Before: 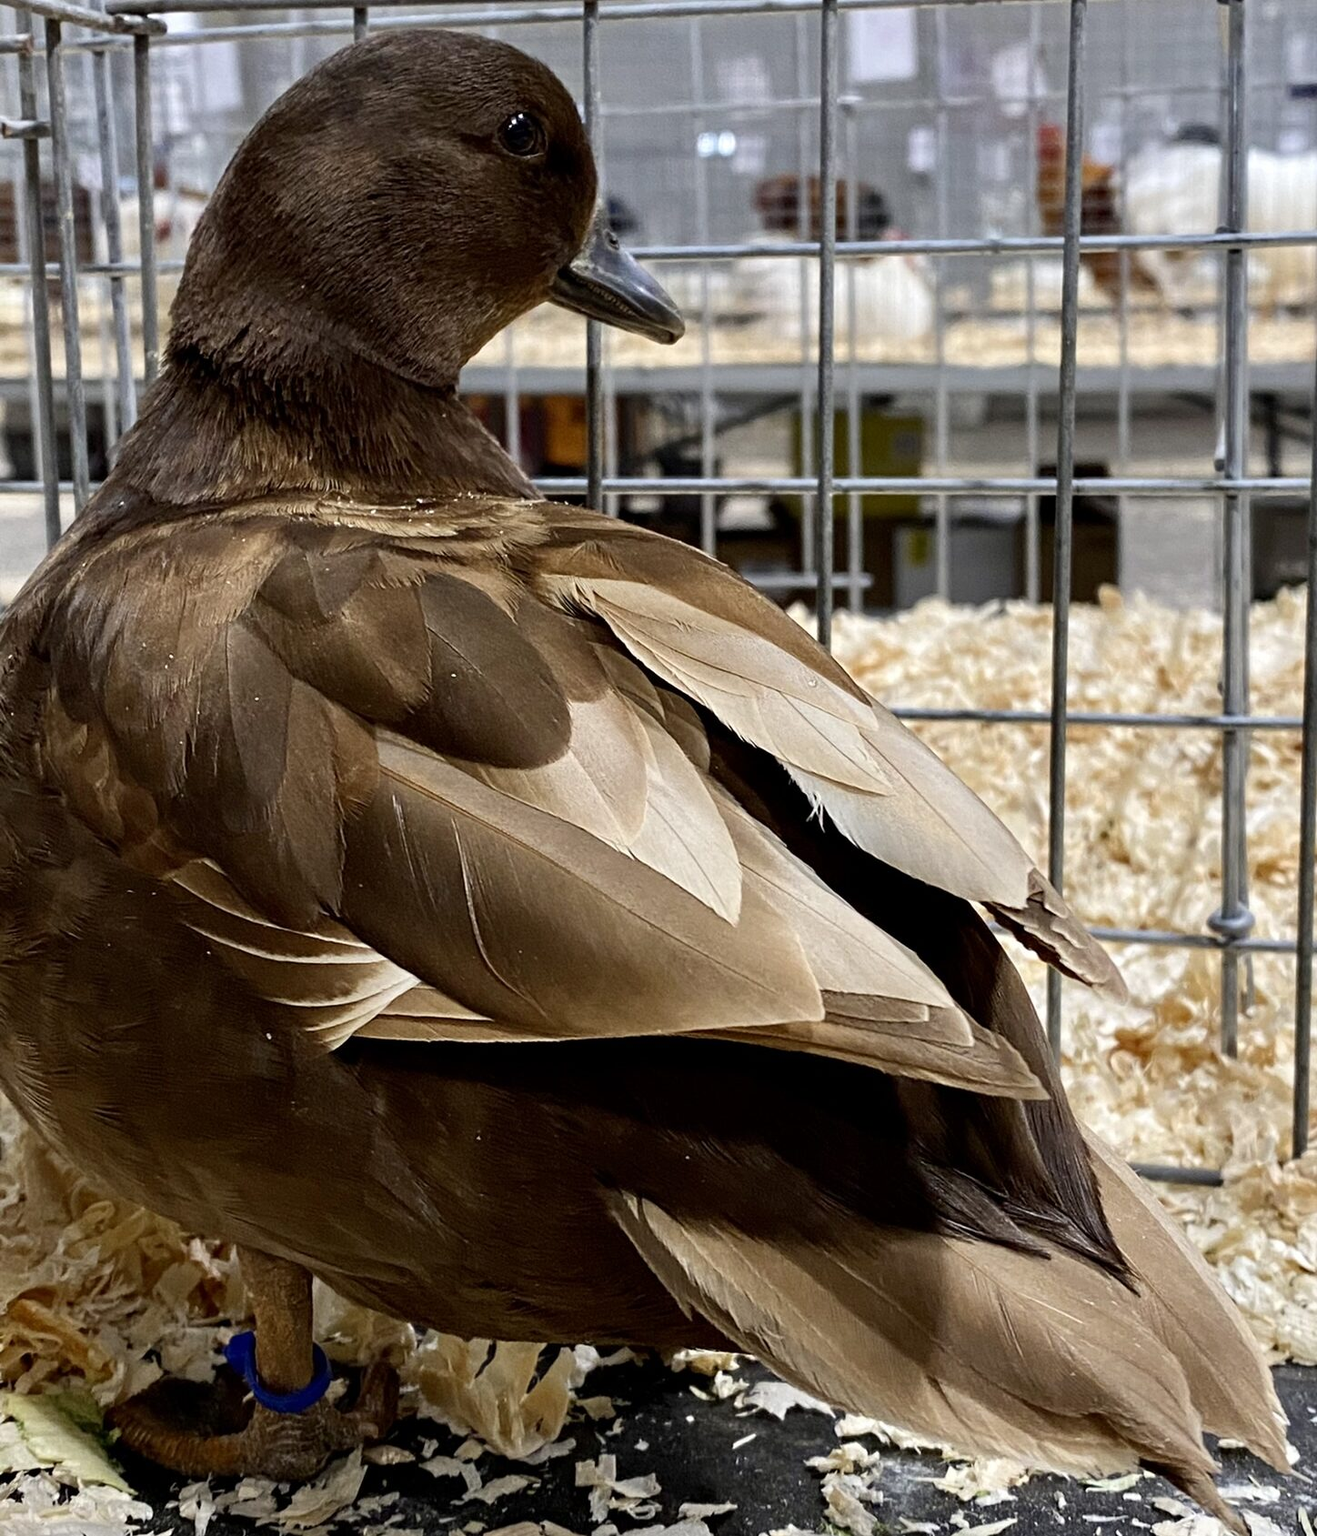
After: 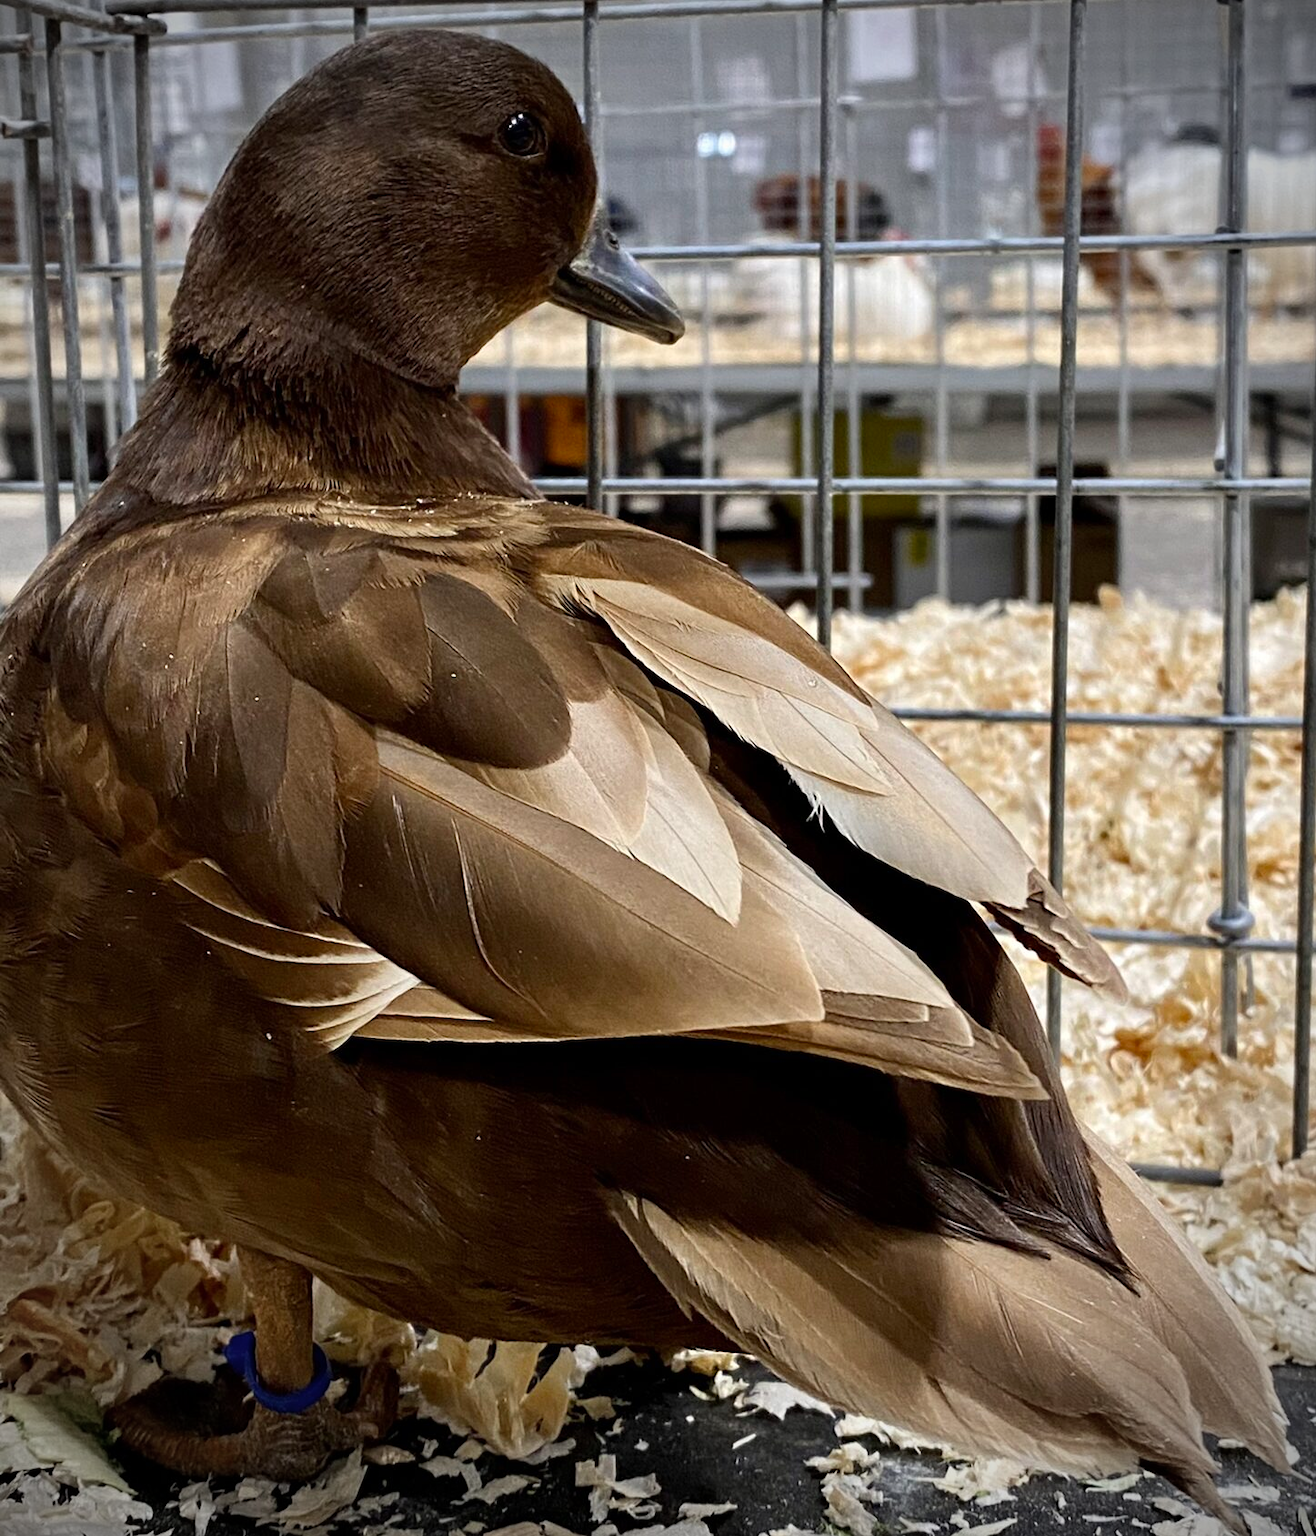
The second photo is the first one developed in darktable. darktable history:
vignetting: brightness -0.716, saturation -0.482
